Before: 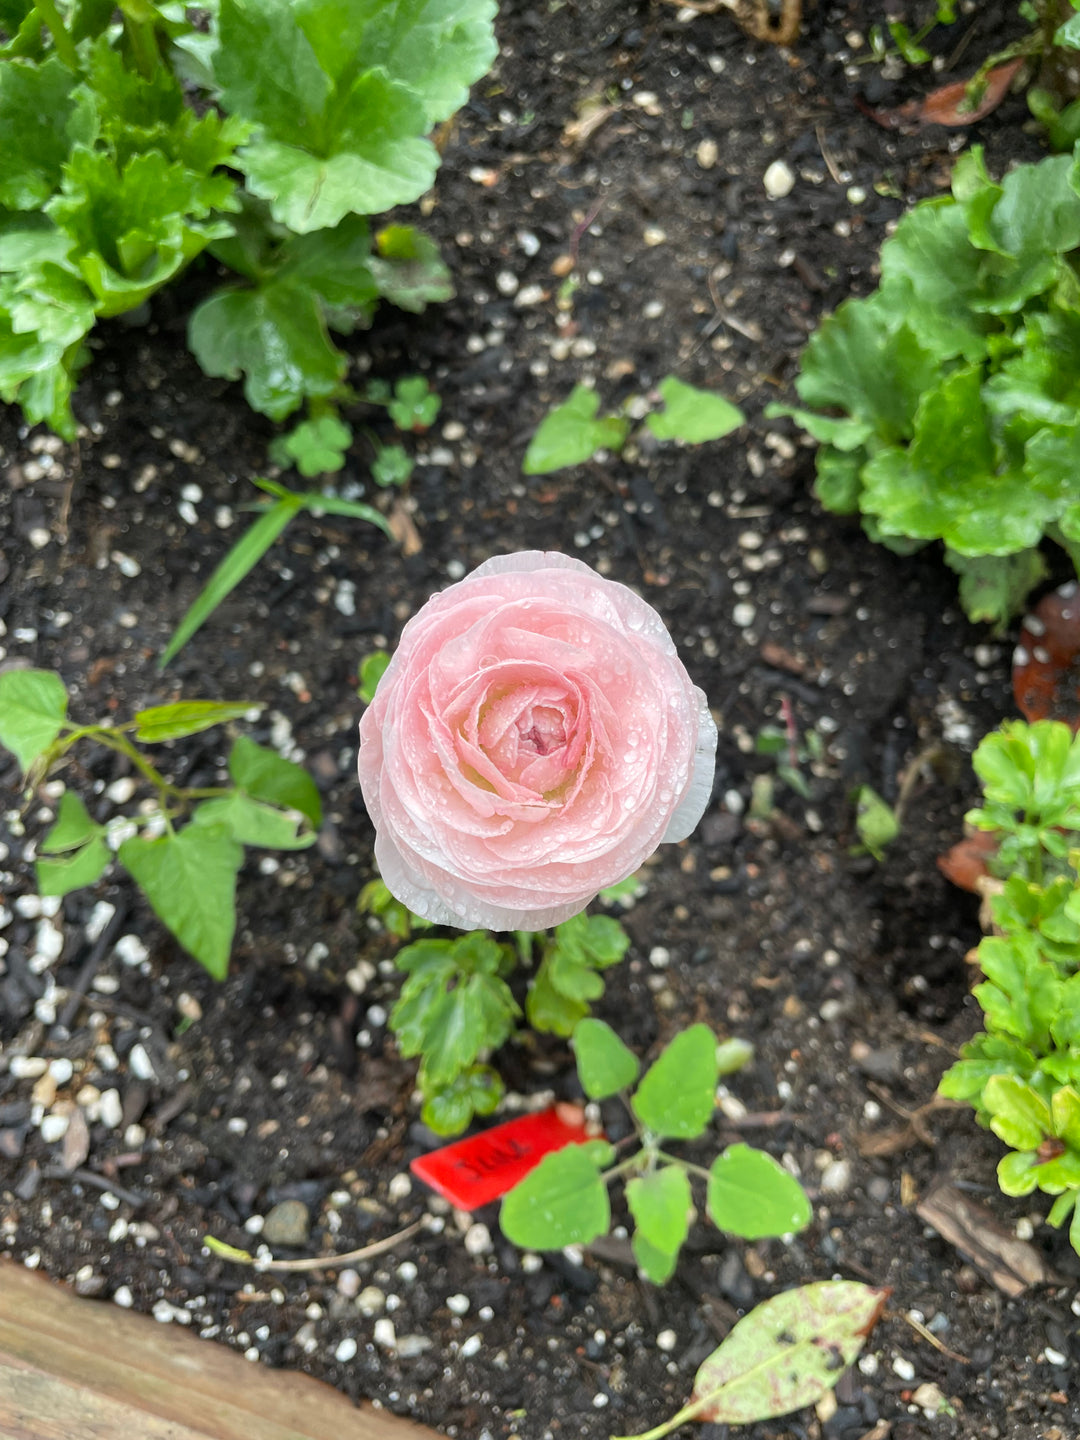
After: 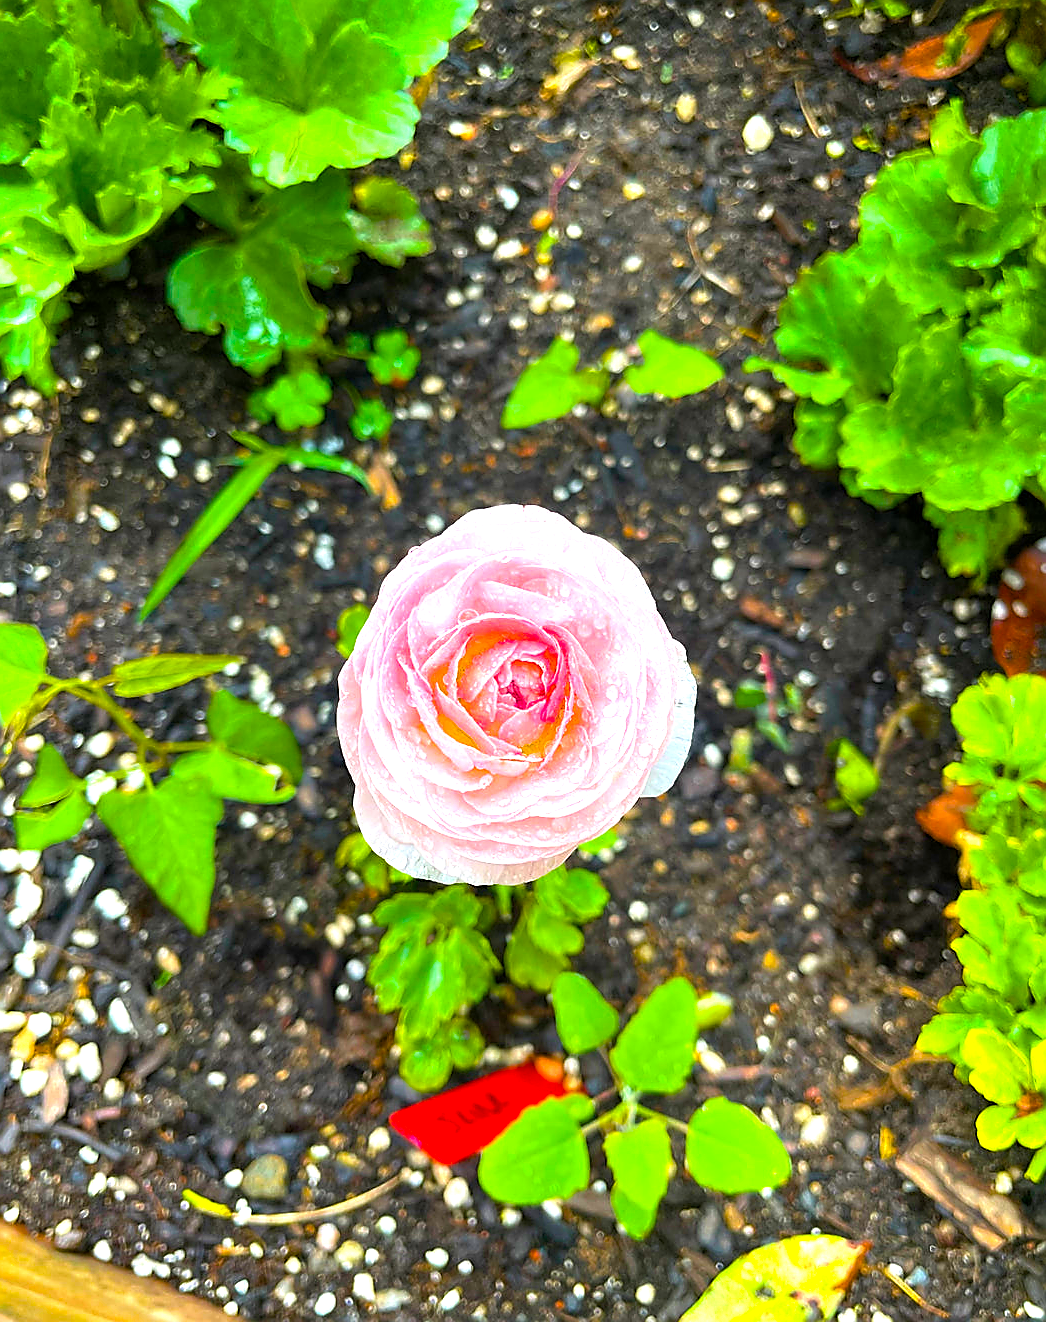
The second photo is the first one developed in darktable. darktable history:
crop: left 1.964%, top 3.251%, right 1.122%, bottom 4.933%
sharpen: radius 1.4, amount 1.25, threshold 0.7
color balance rgb: linear chroma grading › global chroma 42%, perceptual saturation grading › global saturation 42%, perceptual brilliance grading › global brilliance 25%, global vibrance 33%
